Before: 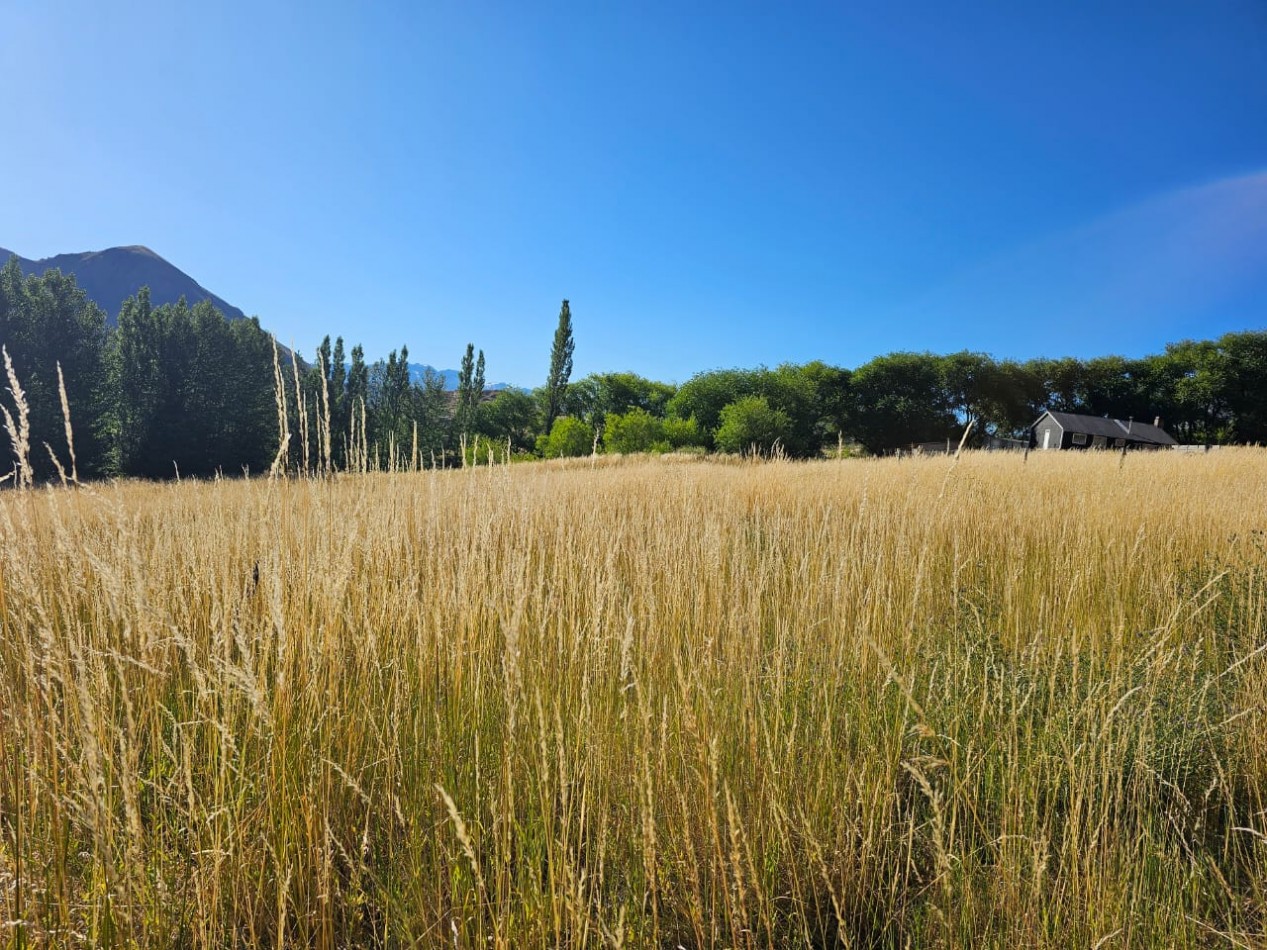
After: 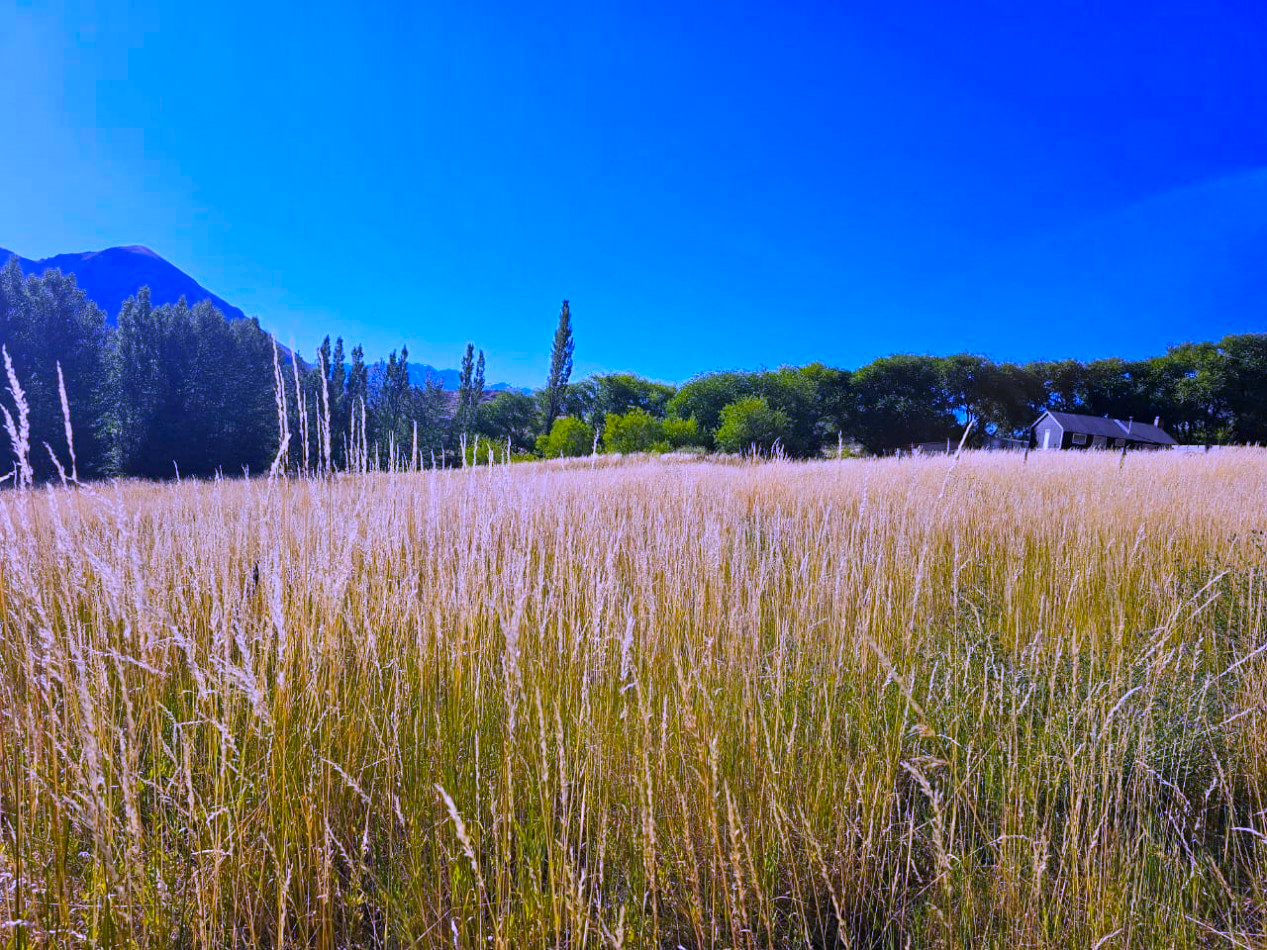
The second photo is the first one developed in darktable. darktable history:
contrast brightness saturation: saturation -0.05
white balance: red 0.98, blue 1.61
color balance rgb: linear chroma grading › global chroma 15%, perceptual saturation grading › global saturation 30%
